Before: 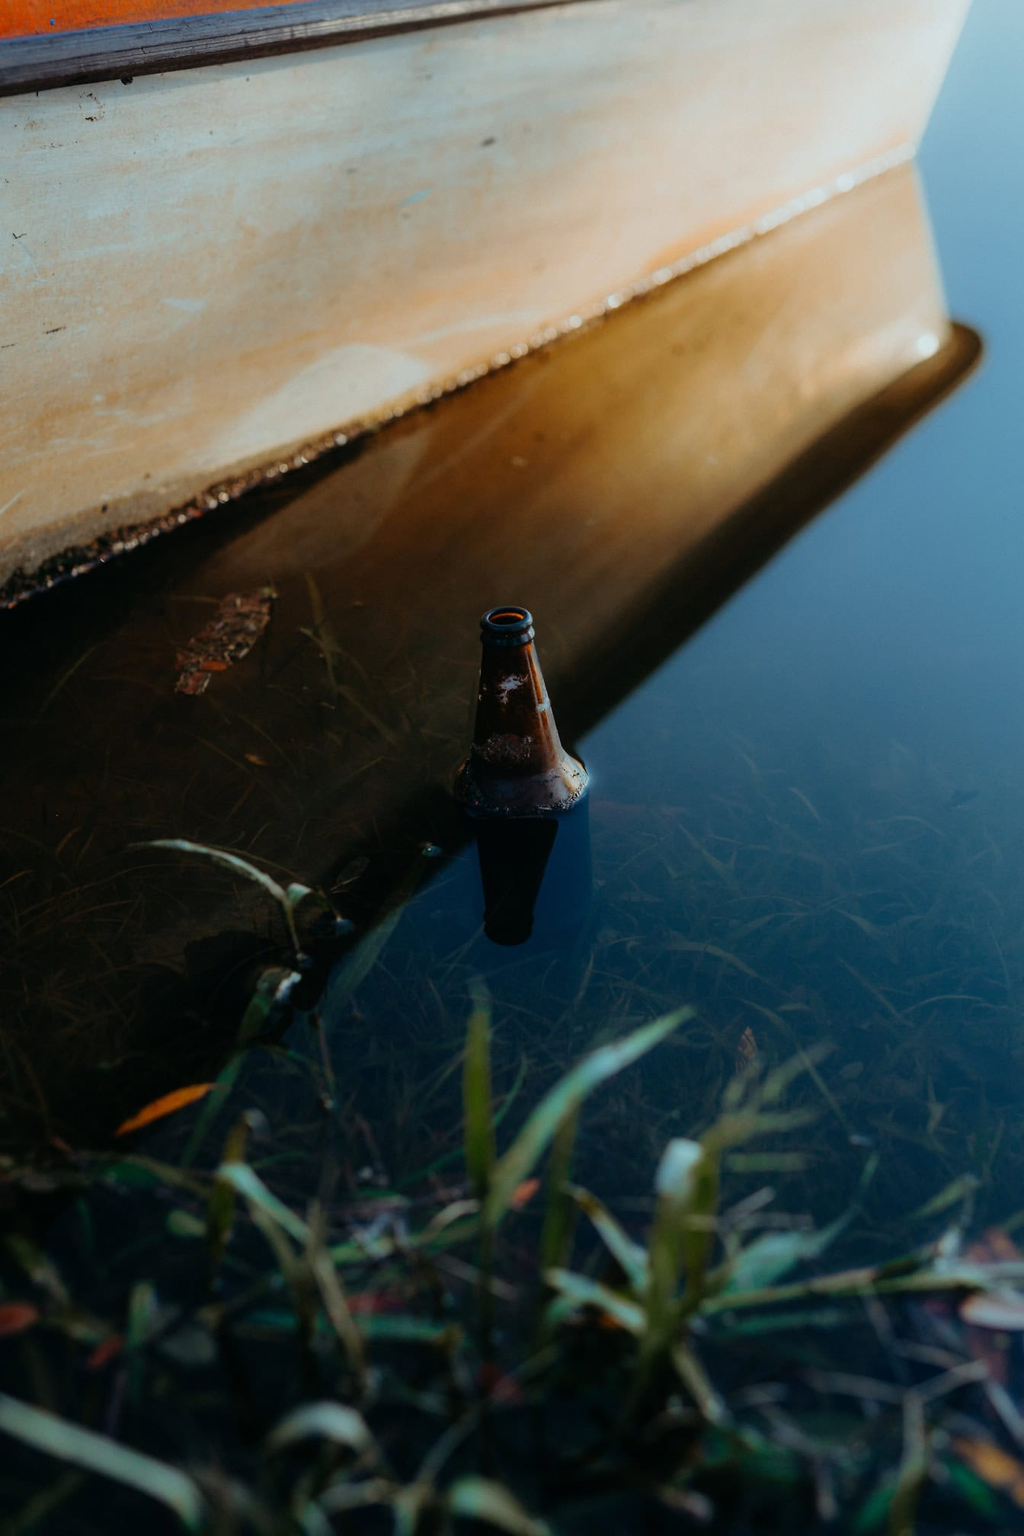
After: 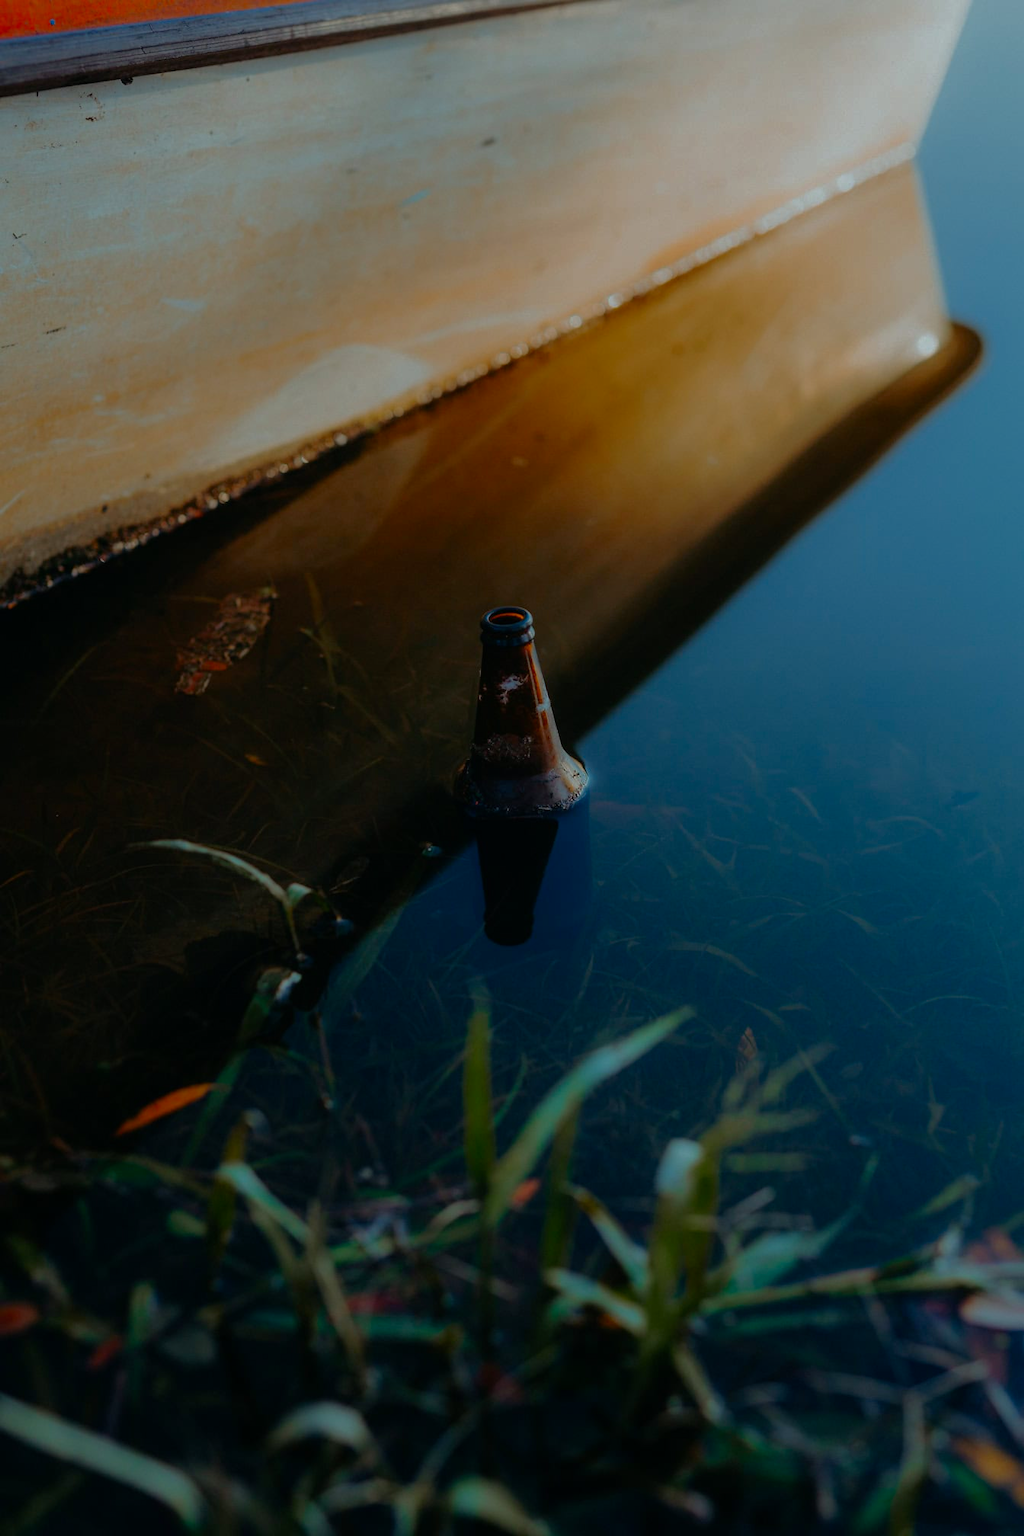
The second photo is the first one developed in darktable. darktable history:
color correction: highlights b* -0.045, saturation 1.31
base curve: curves: ch0 [(0, 0) (0.841, 0.609) (1, 1)]
